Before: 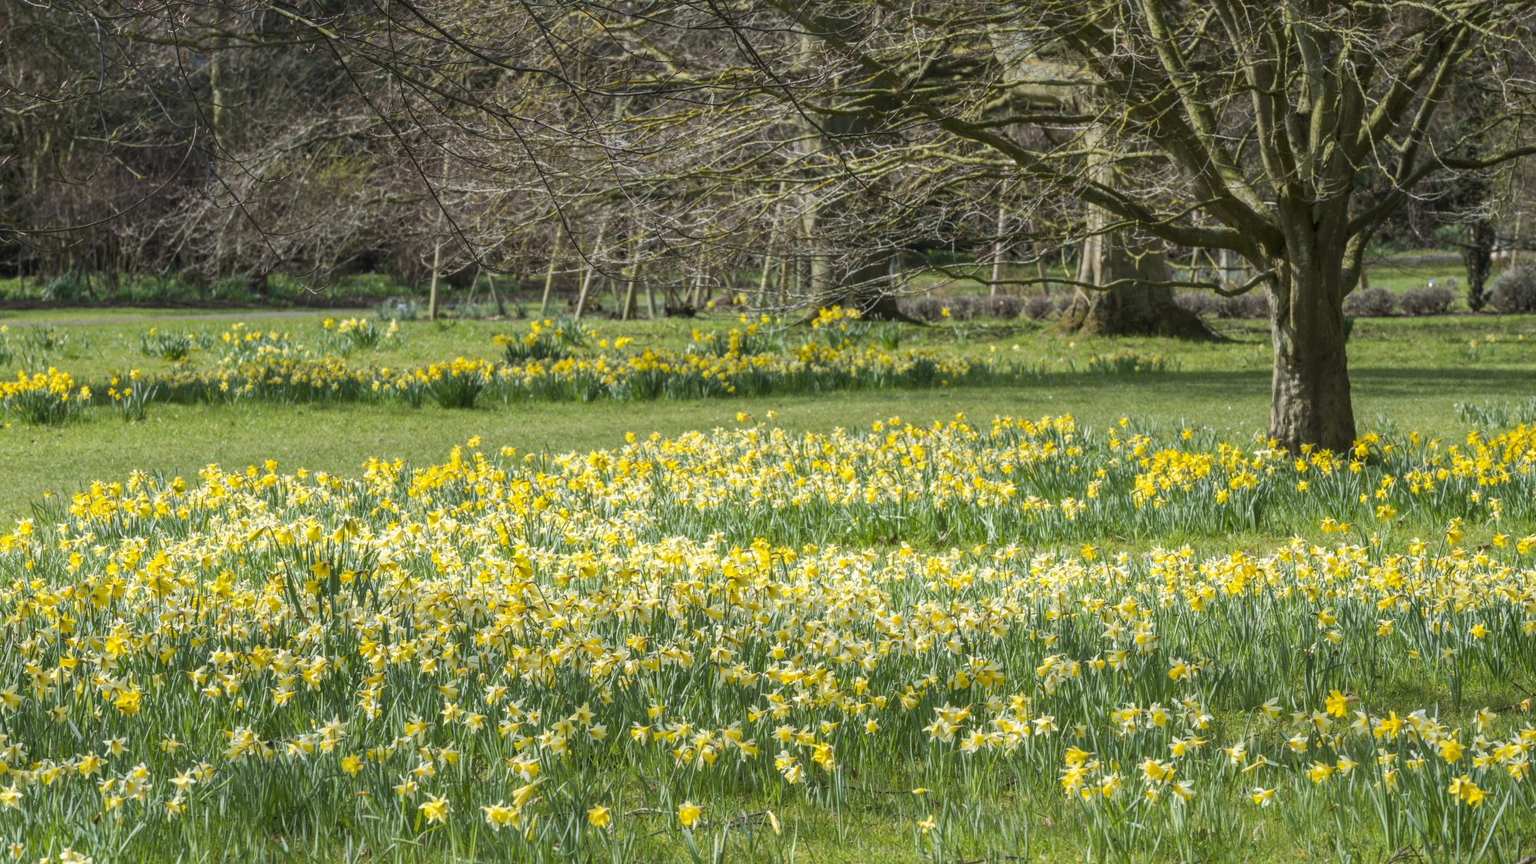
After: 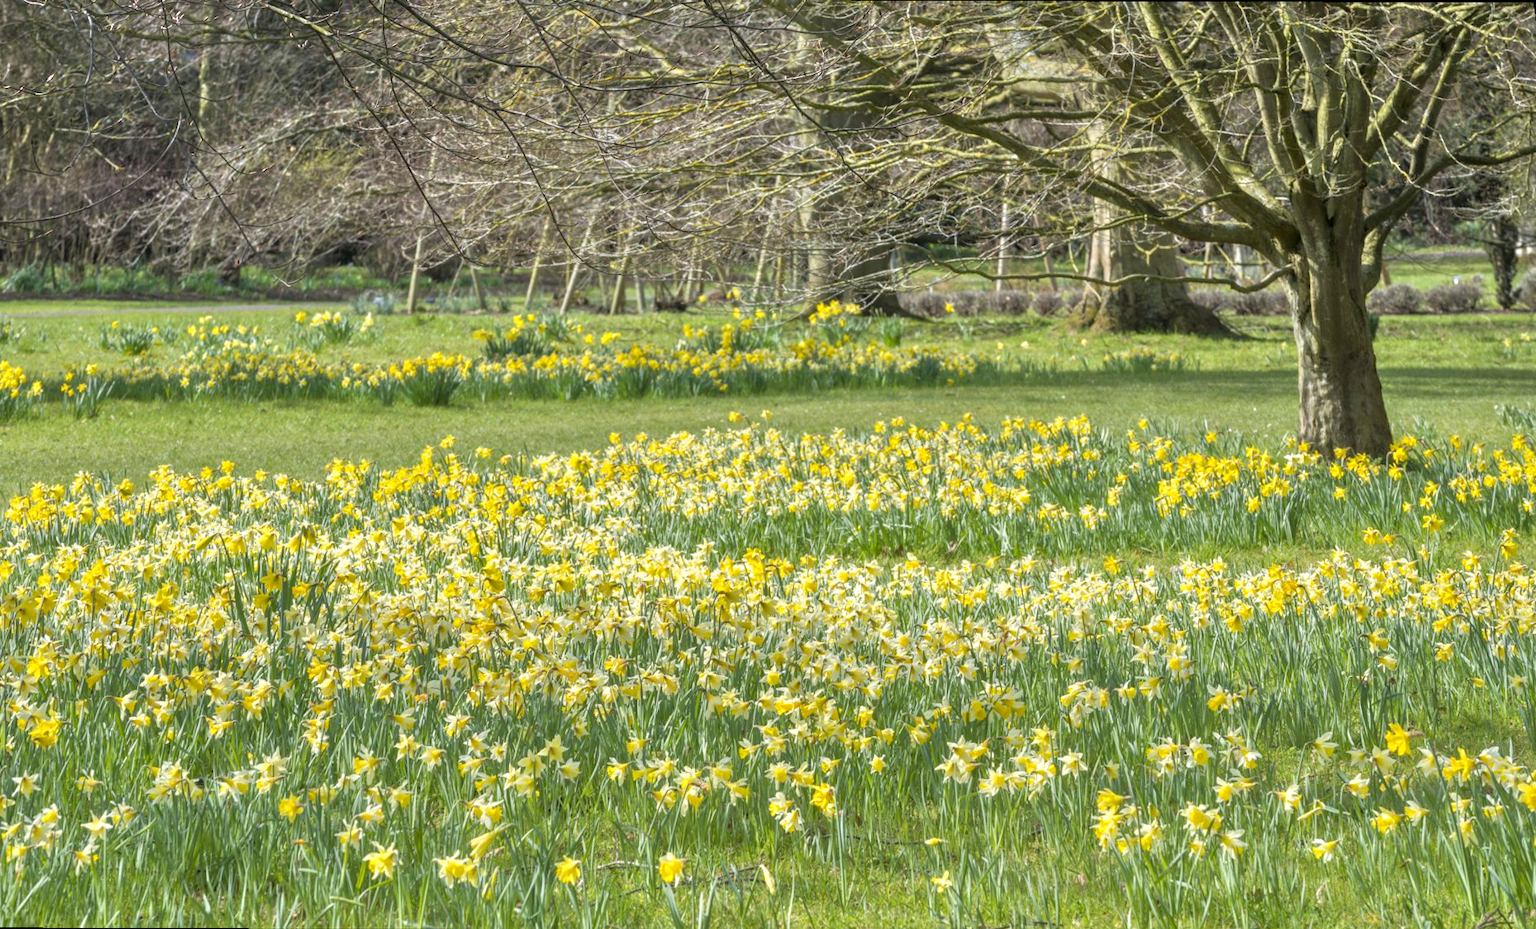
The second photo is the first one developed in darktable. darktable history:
tone equalizer: -7 EV 0.15 EV, -6 EV 0.6 EV, -5 EV 1.15 EV, -4 EV 1.33 EV, -3 EV 1.15 EV, -2 EV 0.6 EV, -1 EV 0.15 EV, mask exposure compensation -0.5 EV
contrast brightness saturation: contrast 0.03, brightness -0.04
rotate and perspective: rotation 0.215°, lens shift (vertical) -0.139, crop left 0.069, crop right 0.939, crop top 0.002, crop bottom 0.996
